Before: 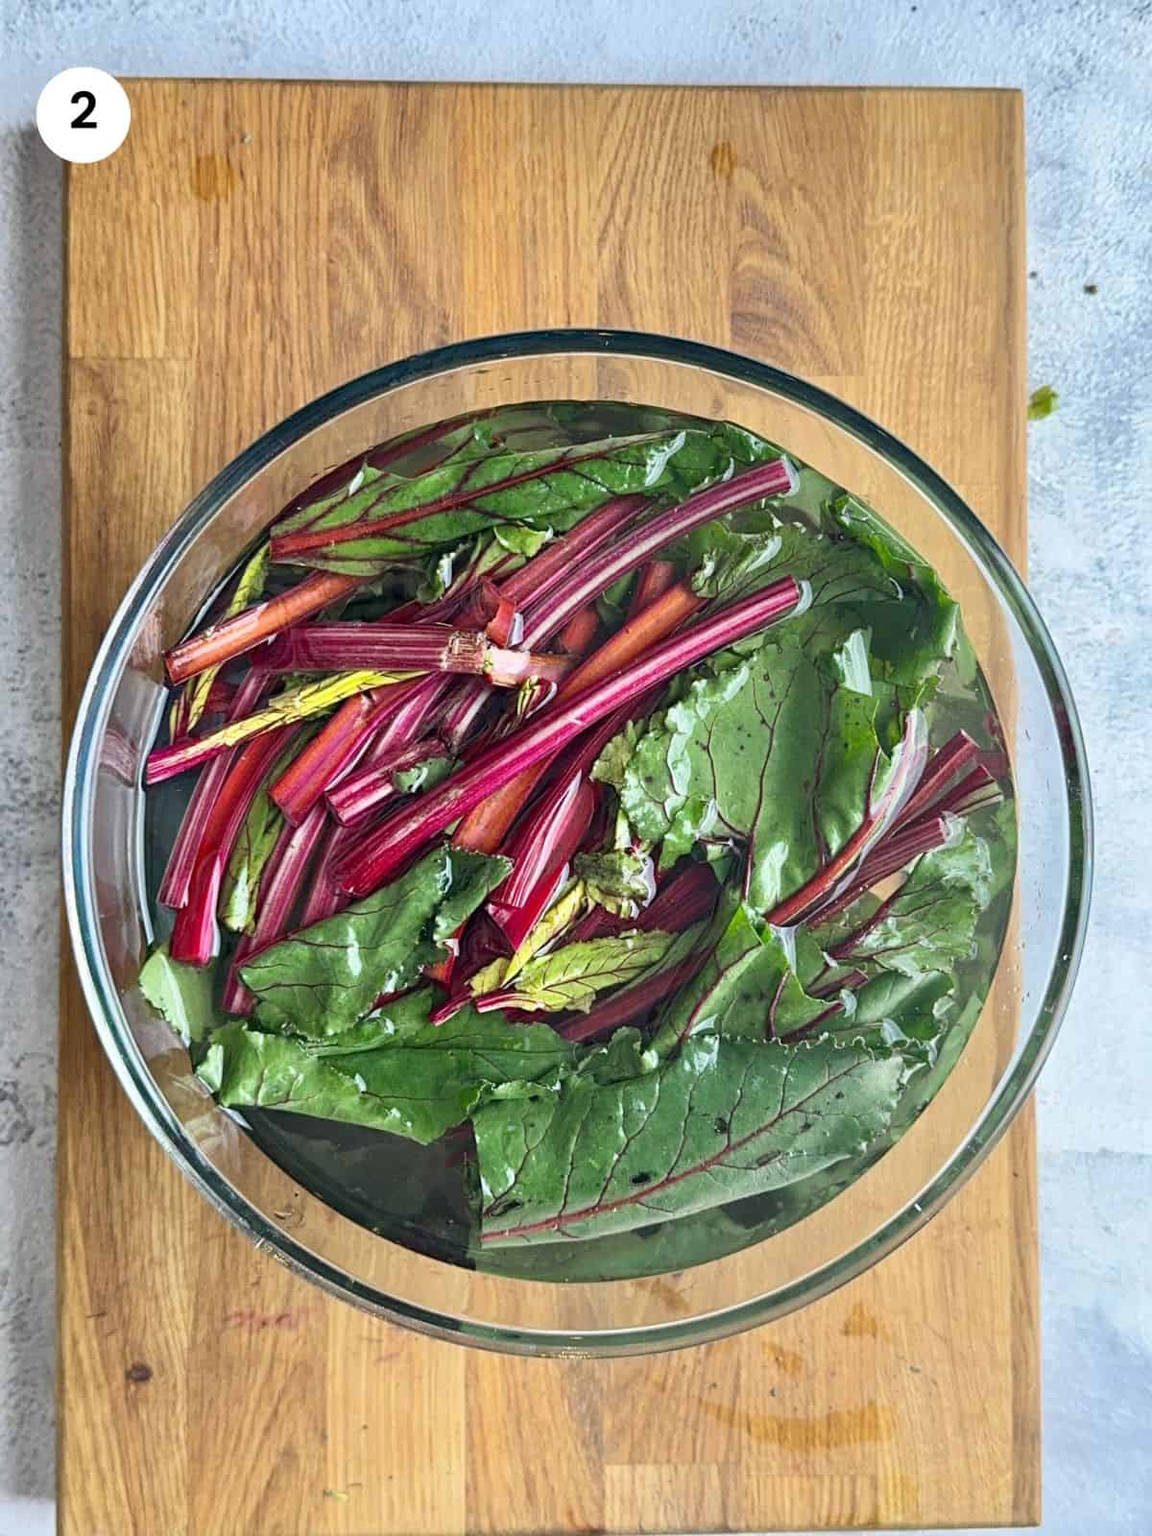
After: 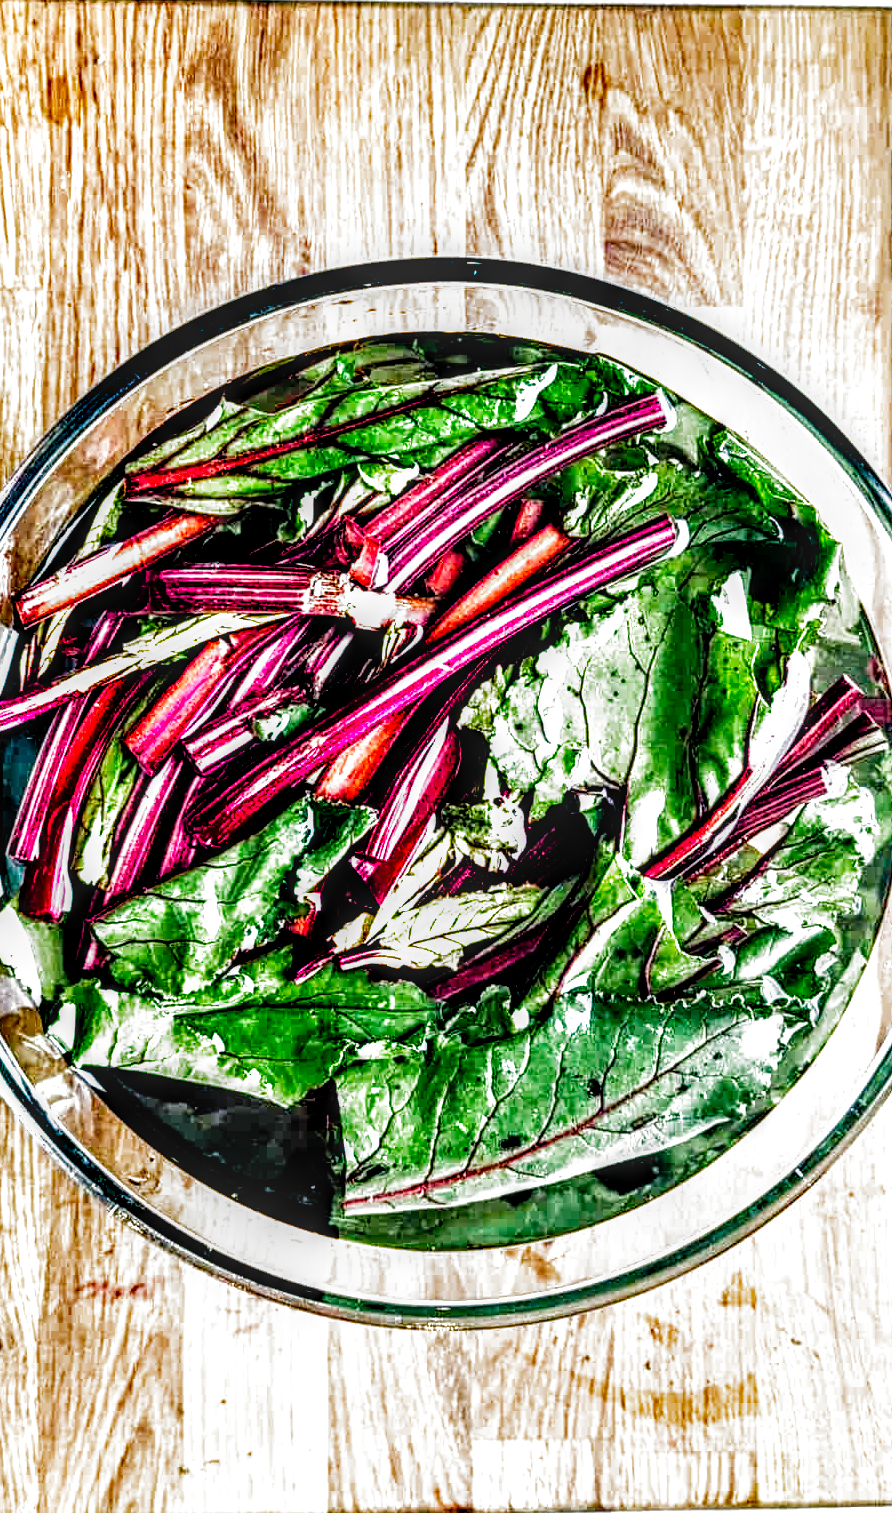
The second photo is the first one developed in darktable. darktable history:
contrast equalizer: octaves 7, y [[0.6 ×6], [0.55 ×6], [0 ×6], [0 ×6], [0 ×6]]
filmic rgb: black relative exposure -3.61 EV, white relative exposure 2.16 EV, hardness 3.64, add noise in highlights 0.002, preserve chrominance no, color science v3 (2019), use custom middle-gray values true, contrast in highlights soft
crop and rotate: left 13.092%, top 5.393%, right 12.523%
local contrast: highlights 5%, shadows 5%, detail 182%
exposure: exposure 0.587 EV, compensate exposure bias true, compensate highlight preservation false
contrast brightness saturation: contrast 0.087, saturation 0.278
